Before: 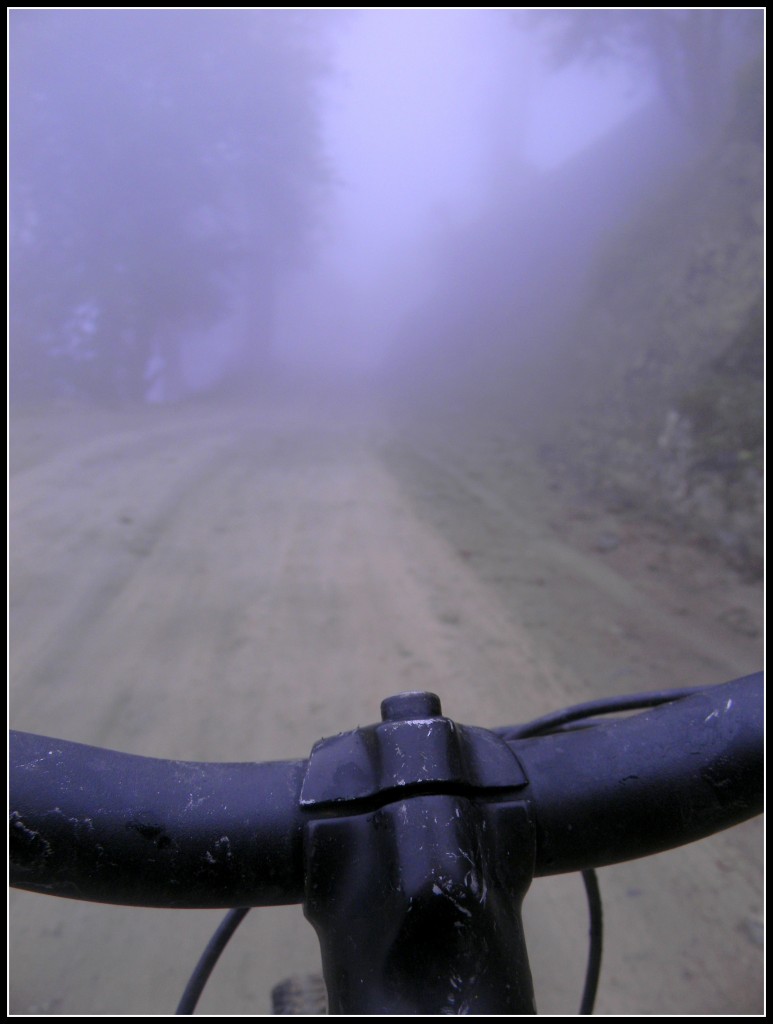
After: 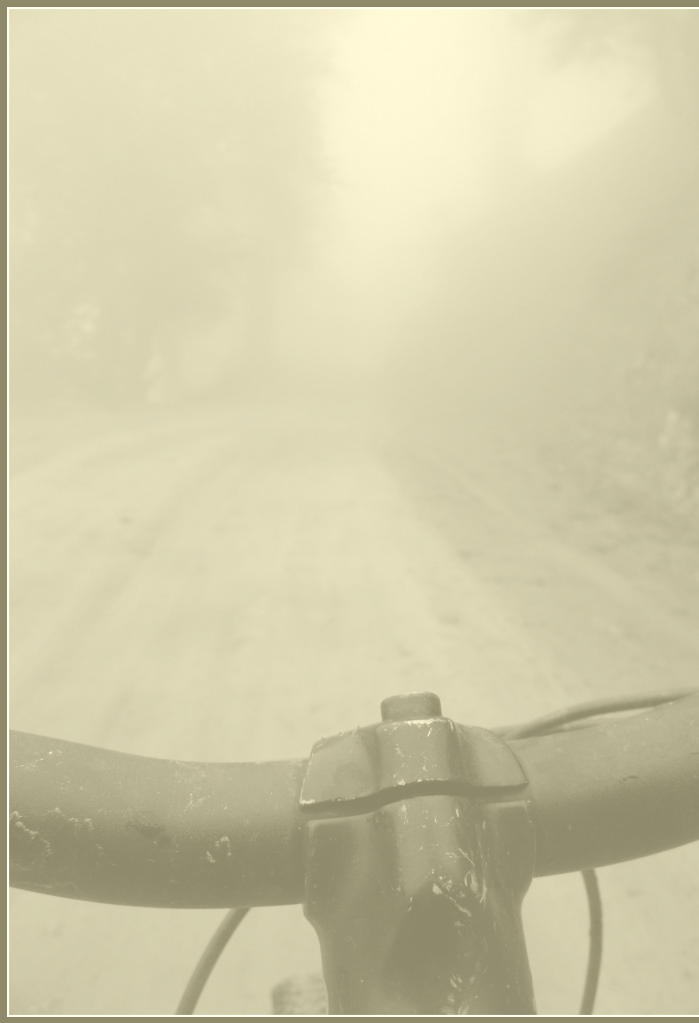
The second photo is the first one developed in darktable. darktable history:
color correction: highlights a* 15, highlights b* 31.55
sharpen: radius 2.883, amount 0.868, threshold 47.523
colorize: hue 43.2°, saturation 40%, version 1
crop: right 9.509%, bottom 0.031%
